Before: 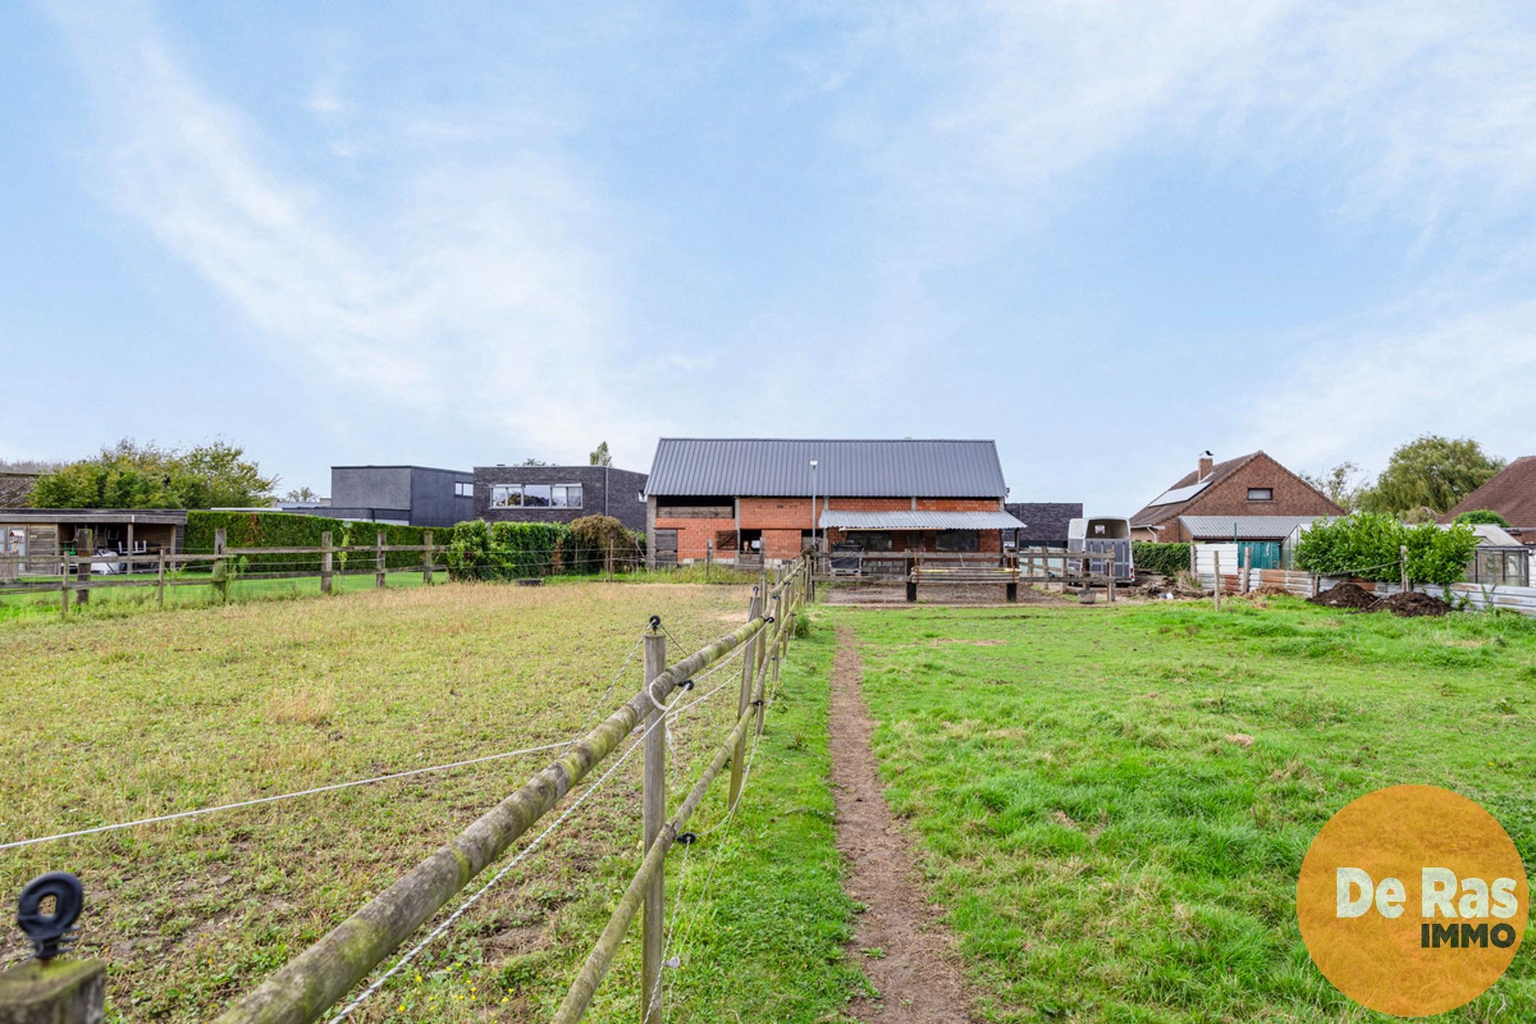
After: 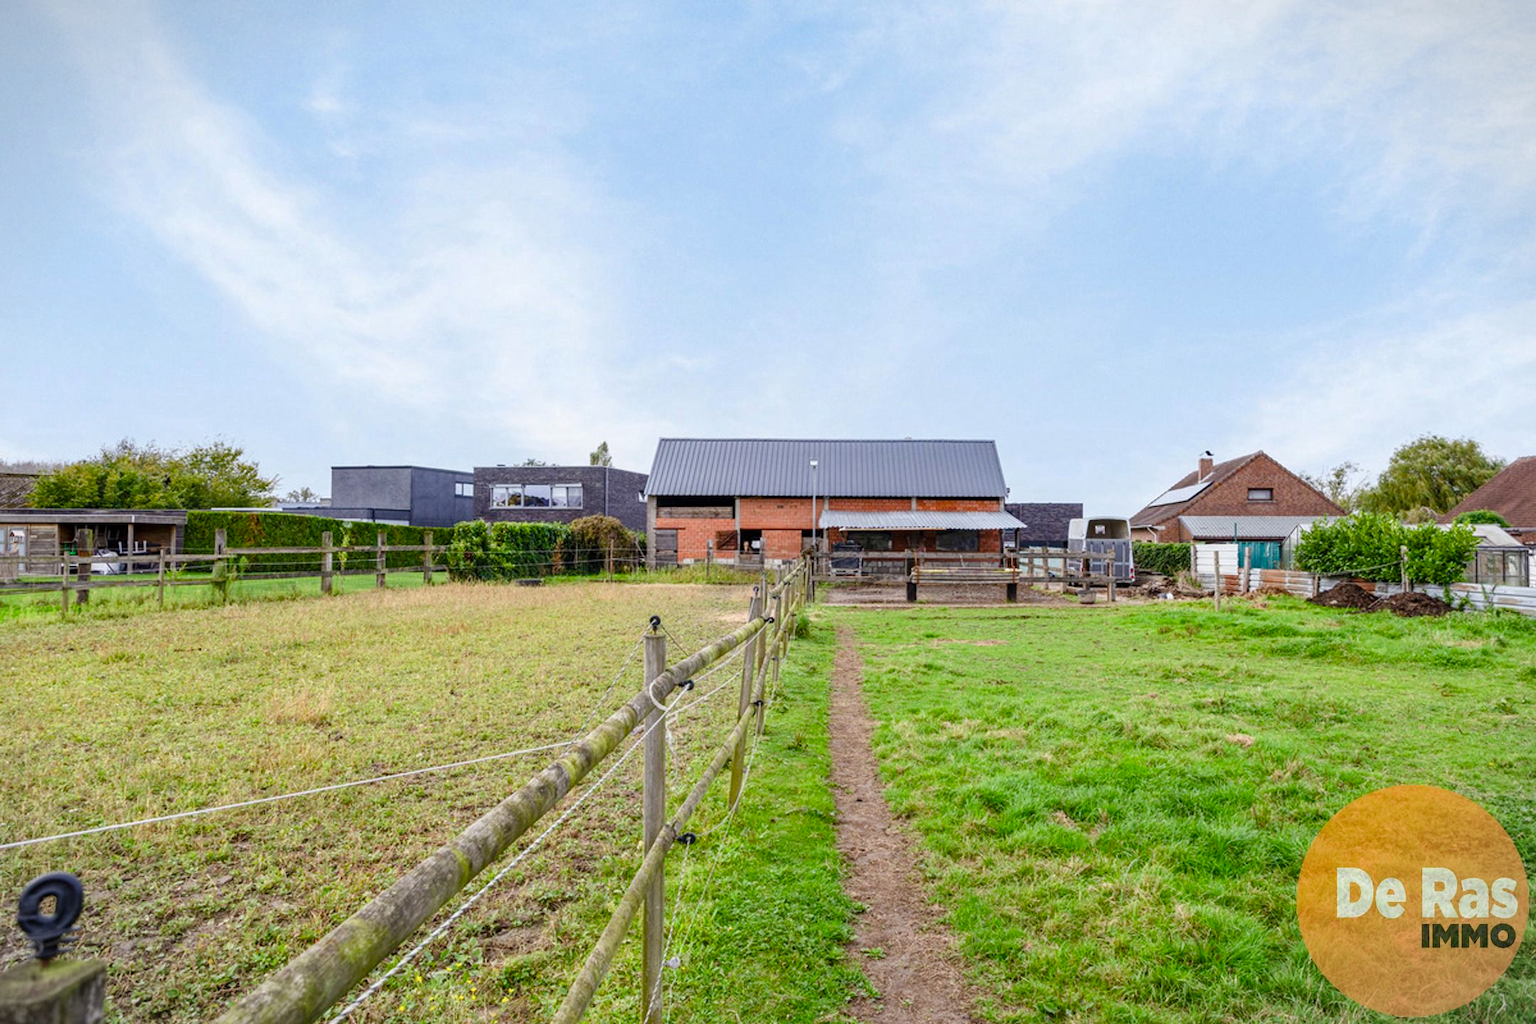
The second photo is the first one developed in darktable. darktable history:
color balance rgb: perceptual saturation grading › global saturation 20%, perceptual saturation grading › highlights -24.885%, perceptual saturation grading › shadows 26.078%
vignetting: fall-off start 99.88%, brightness -0.293, width/height ratio 1.306
